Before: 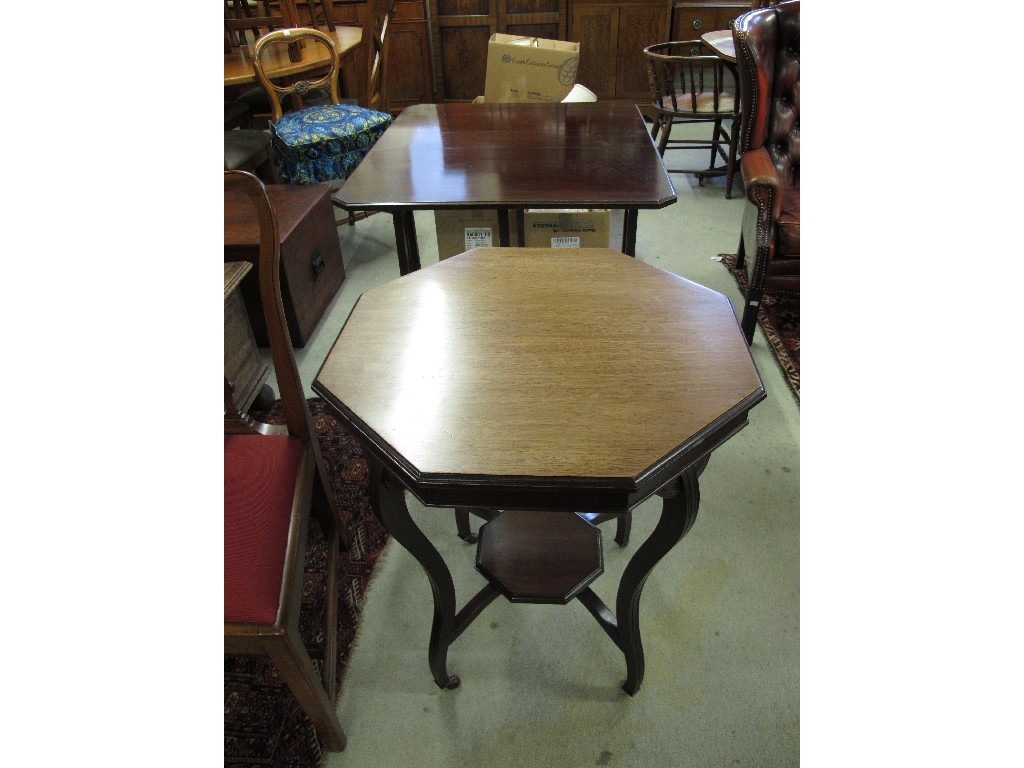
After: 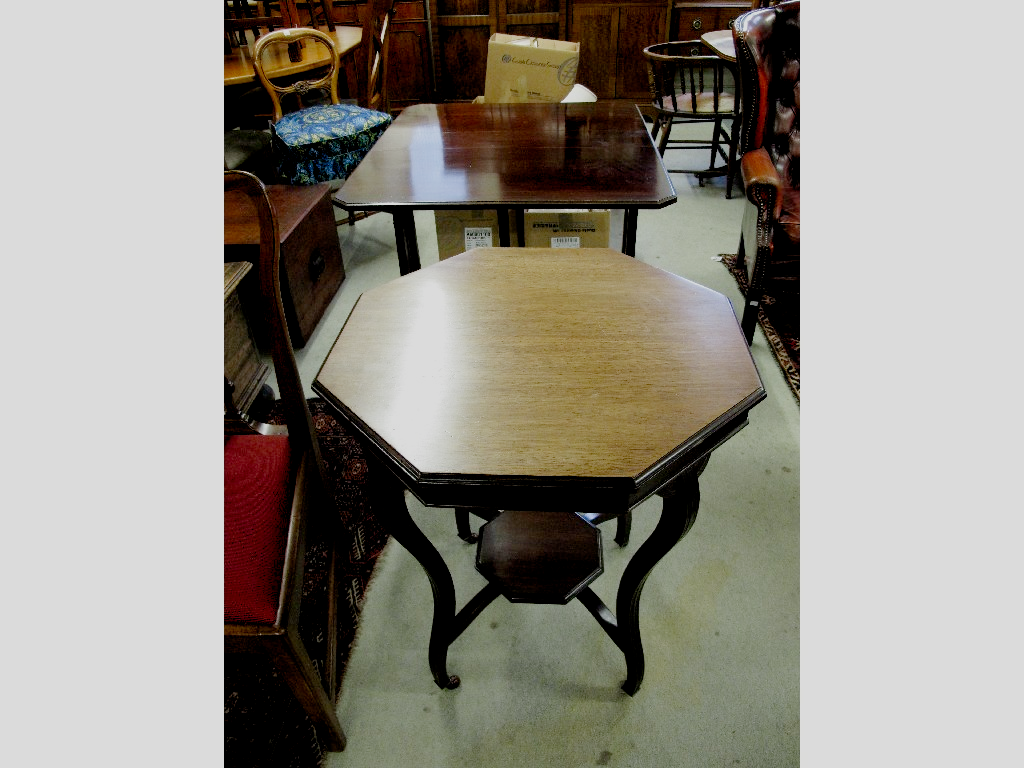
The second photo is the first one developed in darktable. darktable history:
exposure: black level correction 0.011, exposure 1.088 EV, compensate exposure bias true, compensate highlight preservation false
filmic rgb: middle gray luminance 30%, black relative exposure -9 EV, white relative exposure 7 EV, threshold 6 EV, target black luminance 0%, hardness 2.94, latitude 2.04%, contrast 0.963, highlights saturation mix 5%, shadows ↔ highlights balance 12.16%, add noise in highlights 0, preserve chrominance no, color science v3 (2019), use custom middle-gray values true, iterations of high-quality reconstruction 0, contrast in highlights soft, enable highlight reconstruction true
